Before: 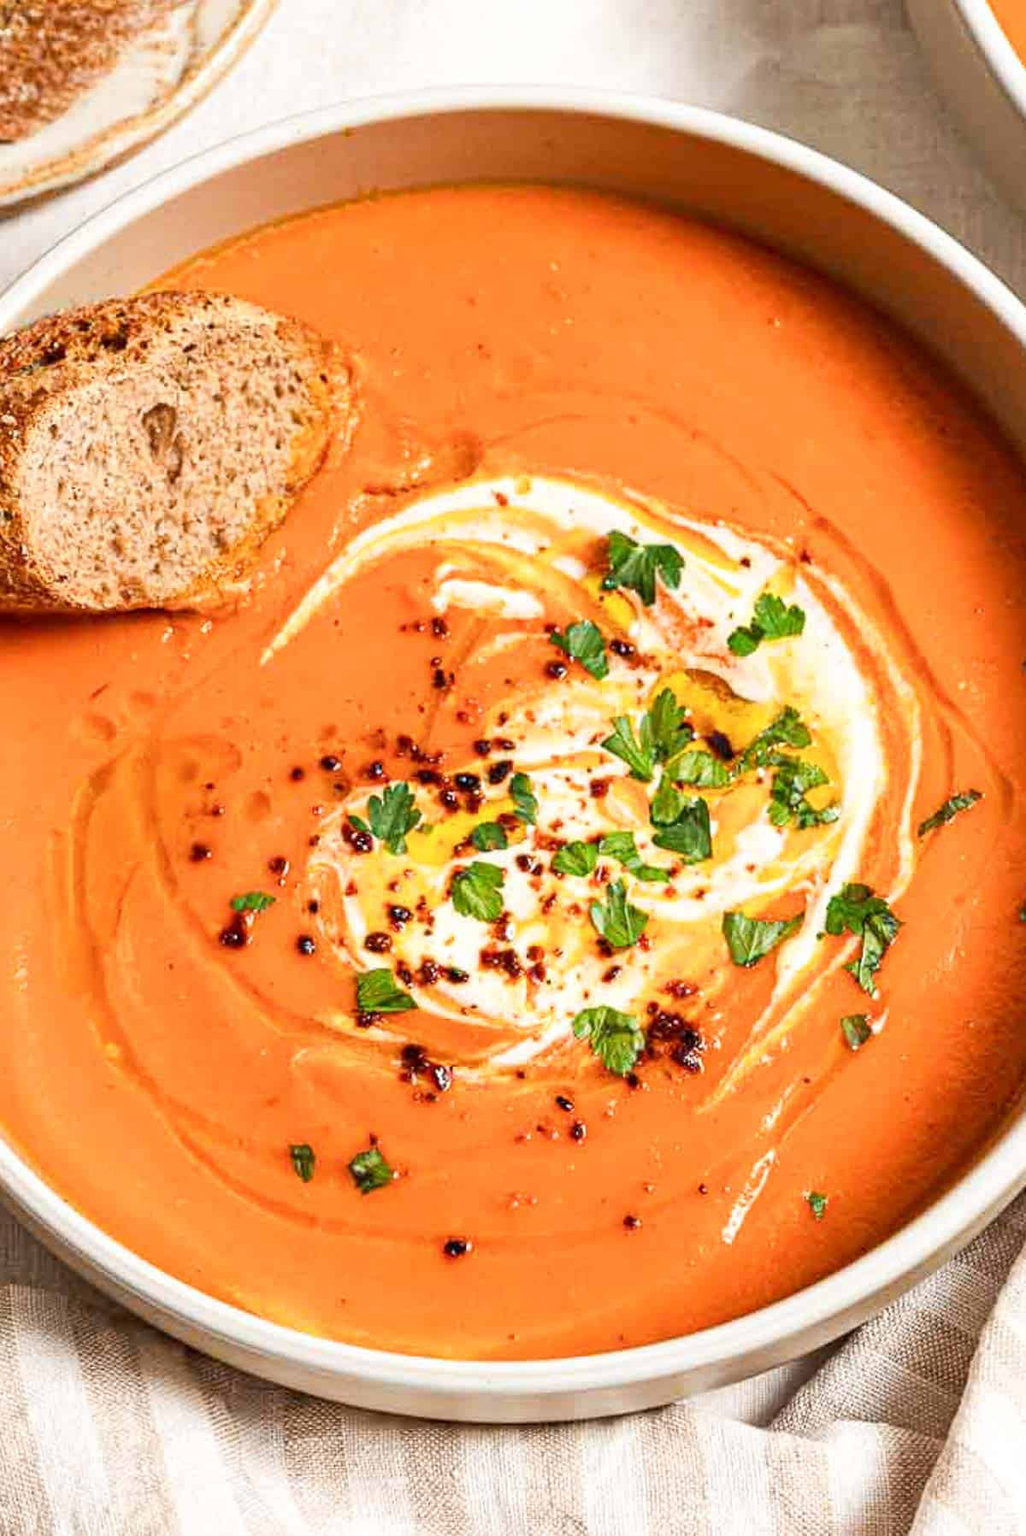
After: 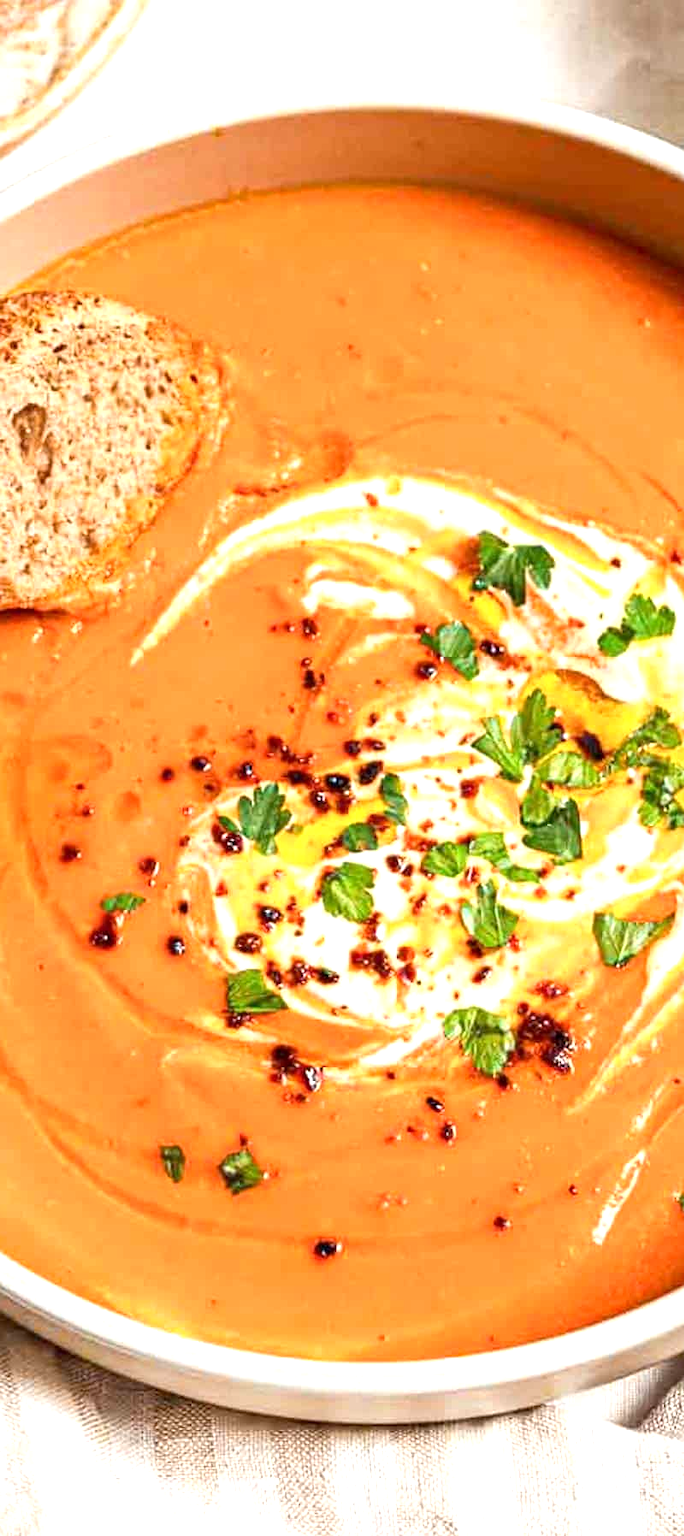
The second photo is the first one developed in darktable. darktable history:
crop and rotate: left 12.747%, right 20.522%
exposure: black level correction 0.001, exposure 0.5 EV, compensate exposure bias true, compensate highlight preservation false
